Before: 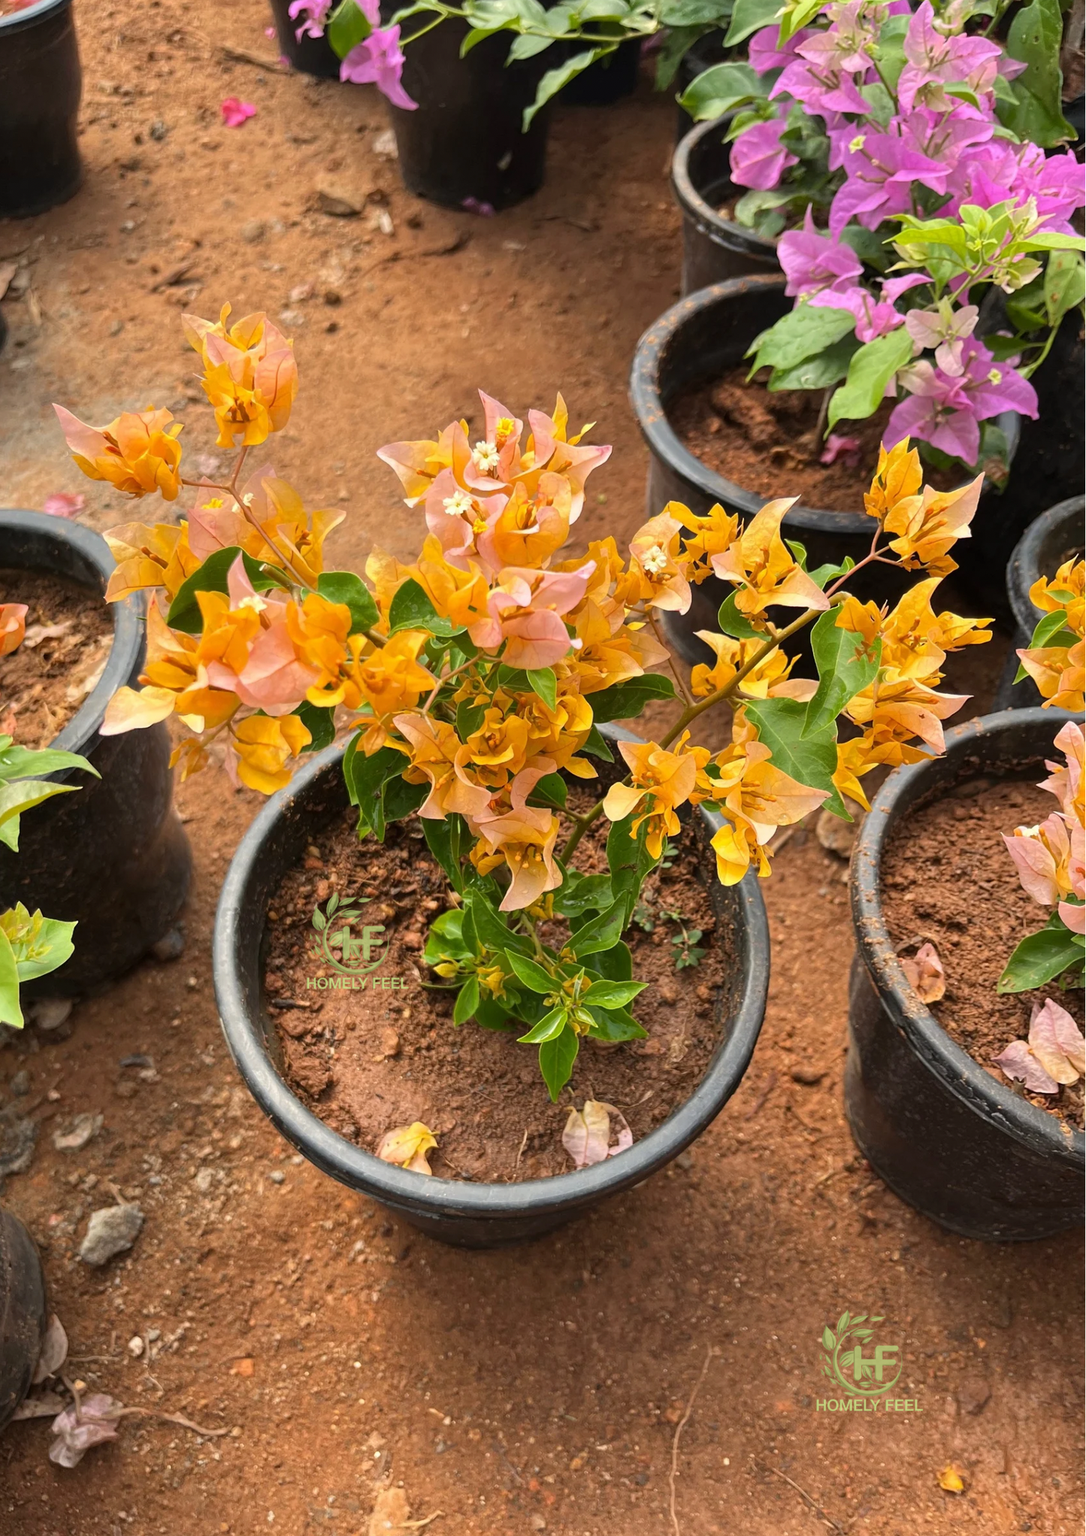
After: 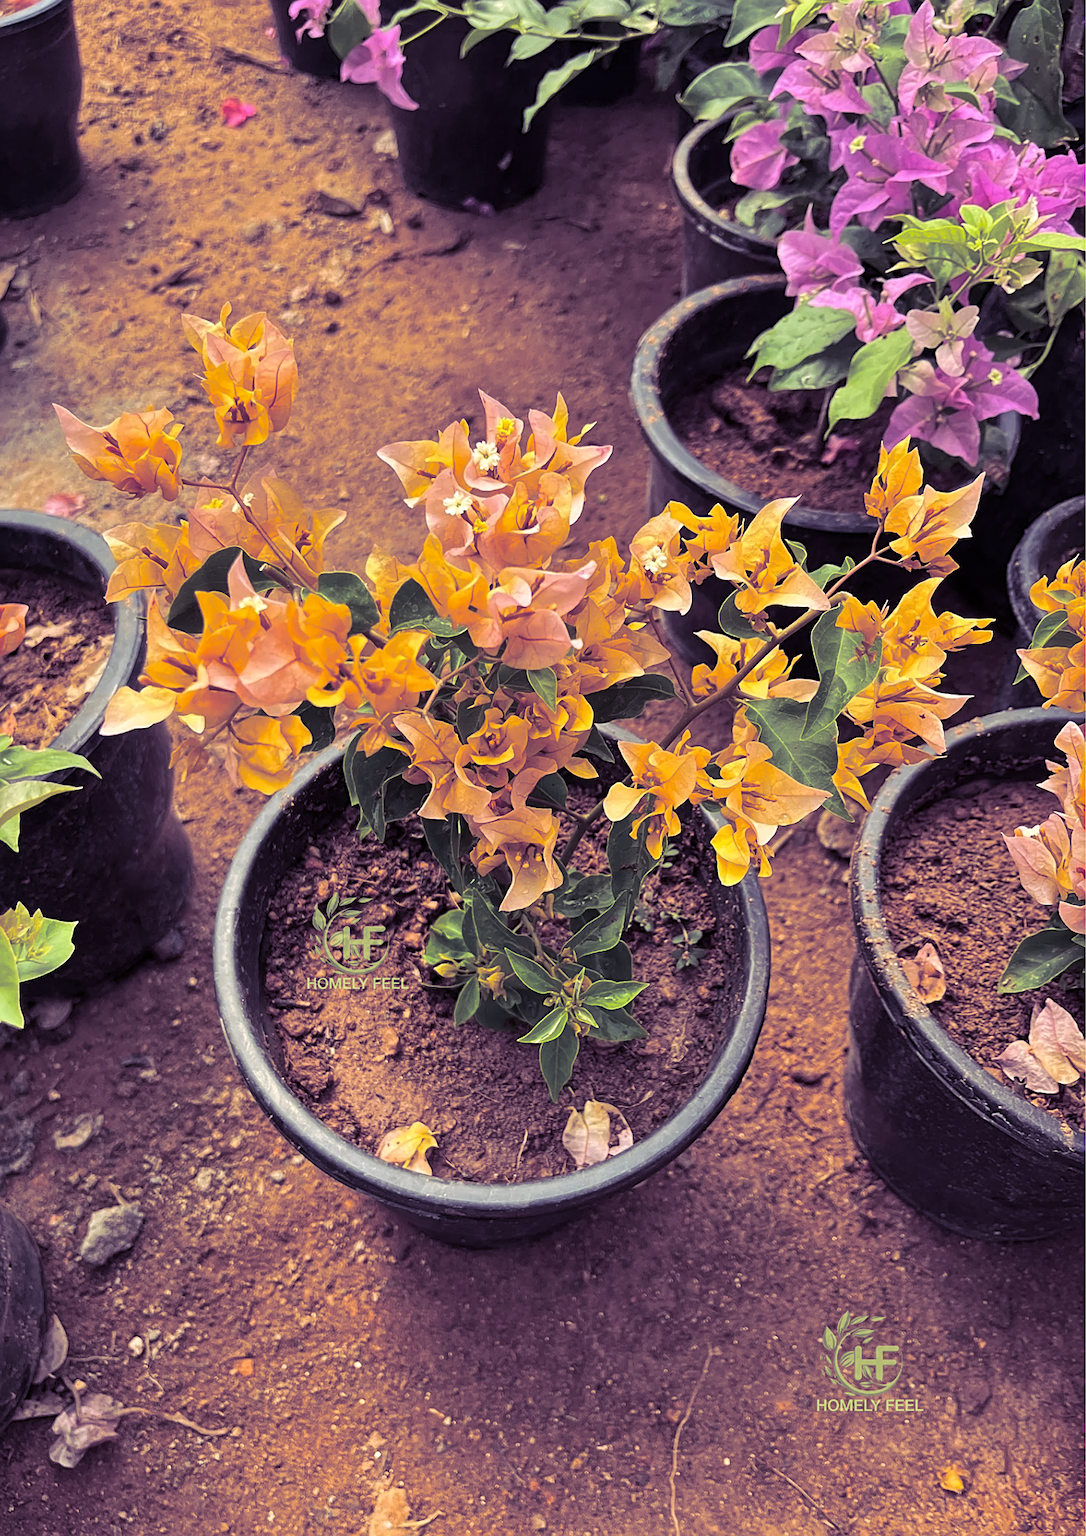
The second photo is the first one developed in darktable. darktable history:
white balance: emerald 1
split-toning: shadows › hue 255.6°, shadows › saturation 0.66, highlights › hue 43.2°, highlights › saturation 0.68, balance -50.1
sharpen: on, module defaults
local contrast: highlights 100%, shadows 100%, detail 120%, midtone range 0.2
shadows and highlights: soften with gaussian
